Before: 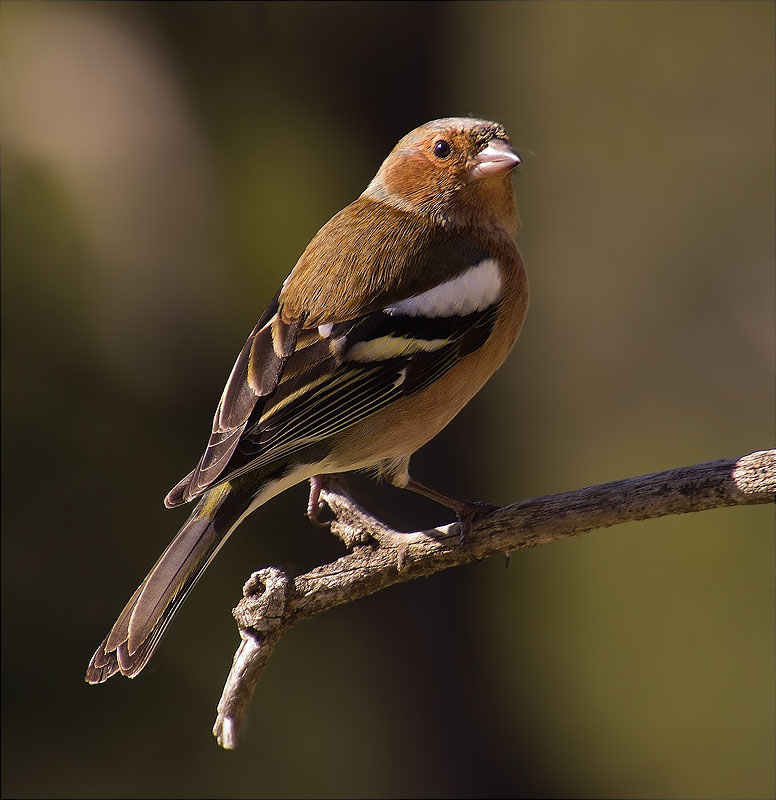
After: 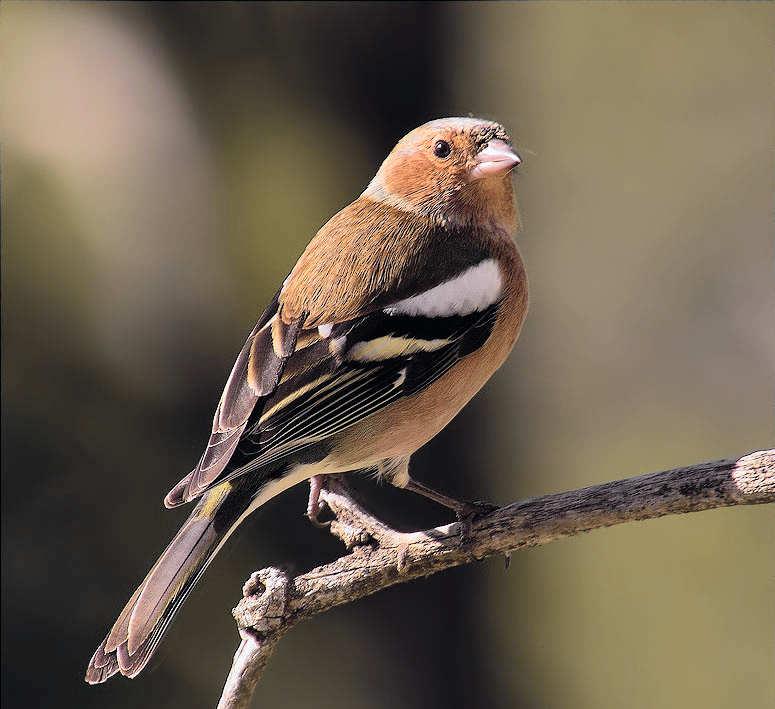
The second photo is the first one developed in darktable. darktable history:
tone curve: curves: ch0 [(0, 0) (0.071, 0.047) (0.266, 0.26) (0.491, 0.552) (0.753, 0.818) (1, 0.983)]; ch1 [(0, 0) (0.346, 0.307) (0.408, 0.369) (0.463, 0.443) (0.482, 0.493) (0.502, 0.5) (0.517, 0.518) (0.546, 0.576) (0.588, 0.643) (0.651, 0.709) (1, 1)]; ch2 [(0, 0) (0.346, 0.34) (0.434, 0.46) (0.485, 0.494) (0.5, 0.494) (0.517, 0.503) (0.535, 0.545) (0.583, 0.634) (0.625, 0.686) (1, 1)], color space Lab, independent channels, preserve colors none
crop and rotate: top 0%, bottom 11.37%
contrast brightness saturation: brightness 0.185, saturation -0.509
